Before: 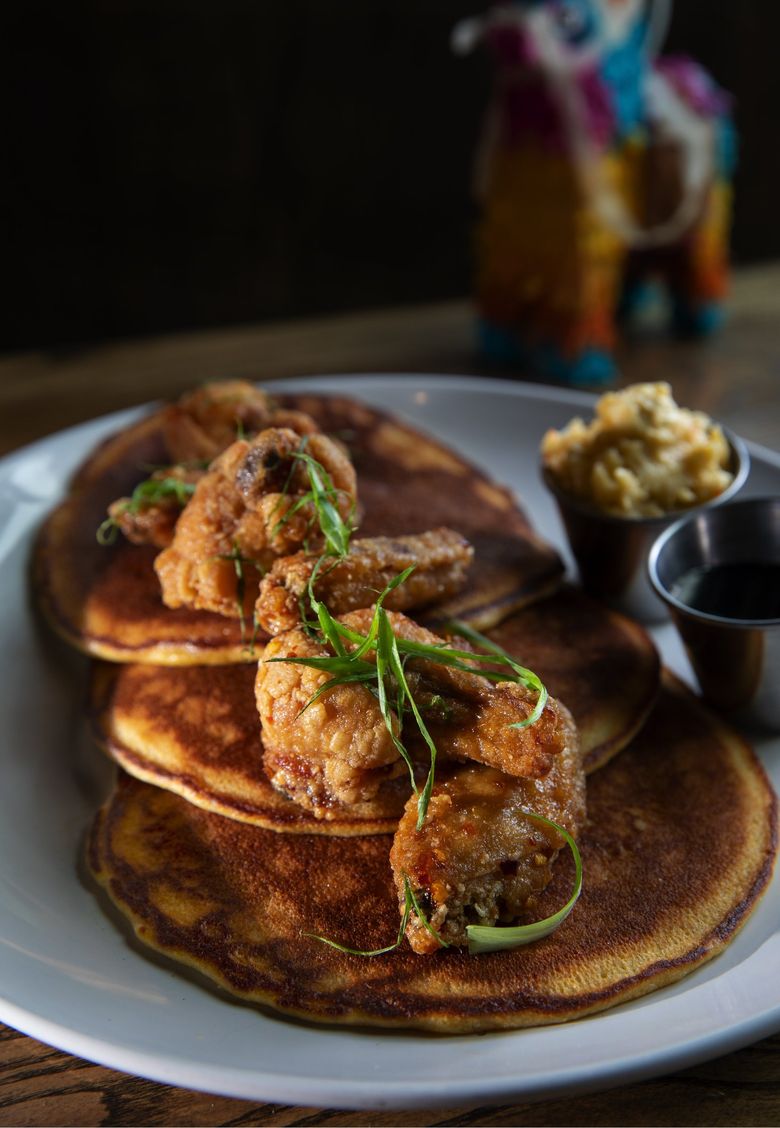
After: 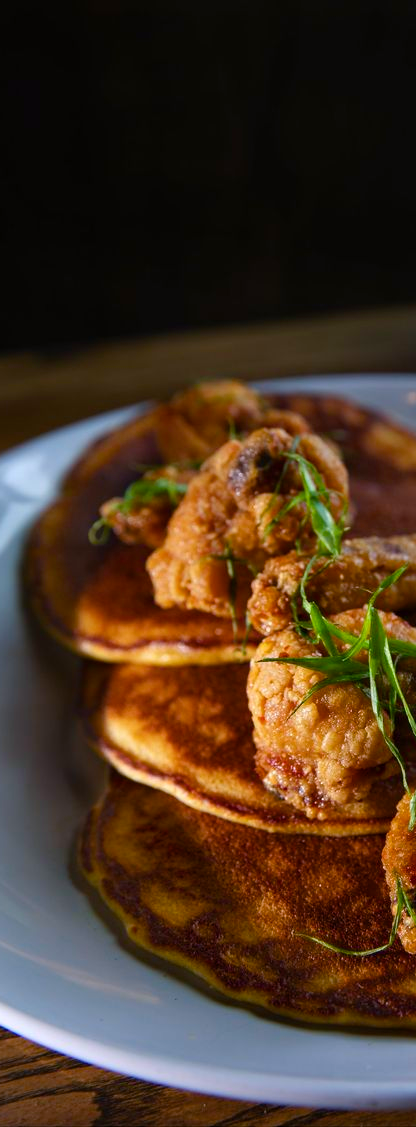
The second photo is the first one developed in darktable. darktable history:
color calibration: illuminant as shot in camera, x 0.358, y 0.373, temperature 4628.91 K
crop: left 1.034%, right 45.511%, bottom 0.081%
color balance rgb: highlights gain › chroma 1.111%, highlights gain › hue 60.09°, perceptual saturation grading › global saturation 0.417%, perceptual saturation grading › highlights -19.846%, perceptual saturation grading › shadows 19.502%, global vibrance 50.786%
